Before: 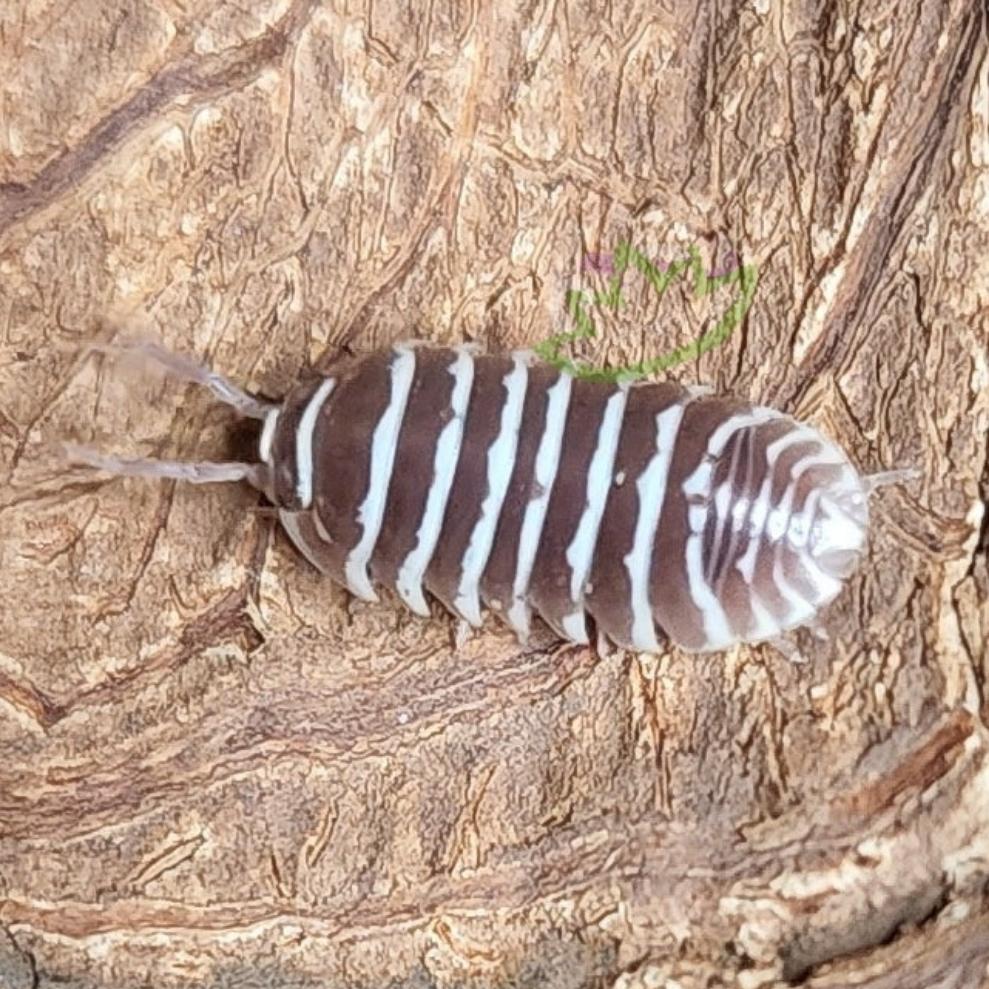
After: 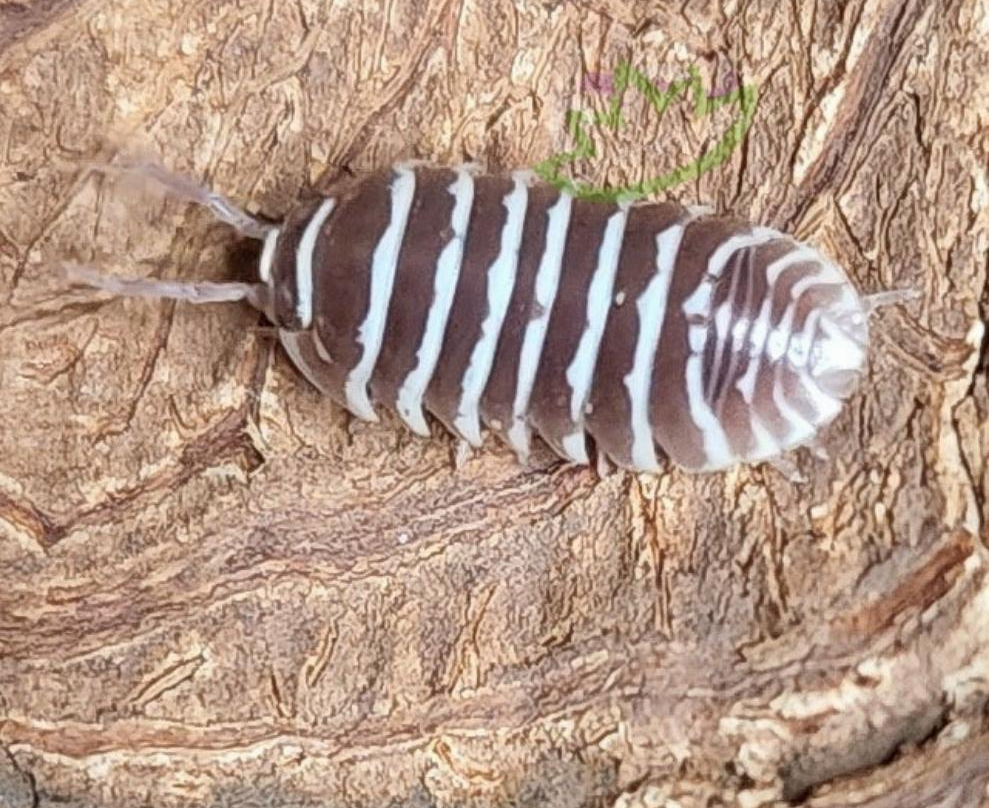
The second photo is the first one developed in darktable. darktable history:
crop and rotate: top 18.217%
contrast brightness saturation: contrast -0.012, brightness -0.015, saturation 0.025
